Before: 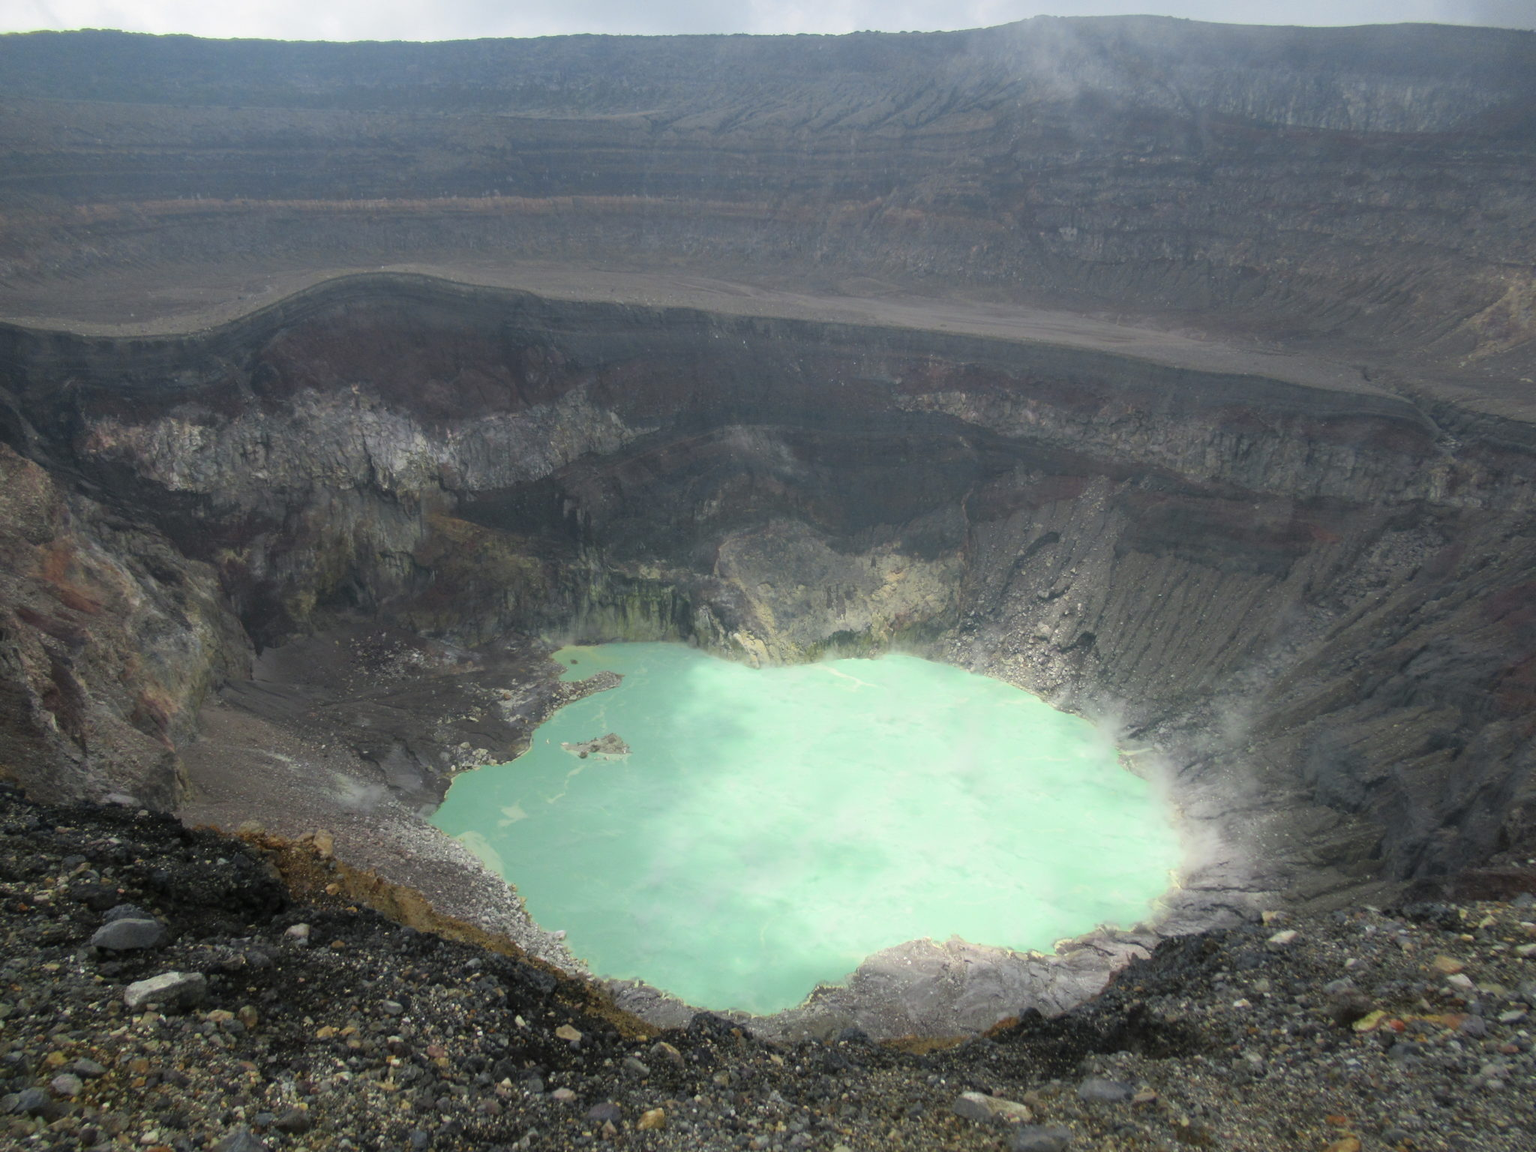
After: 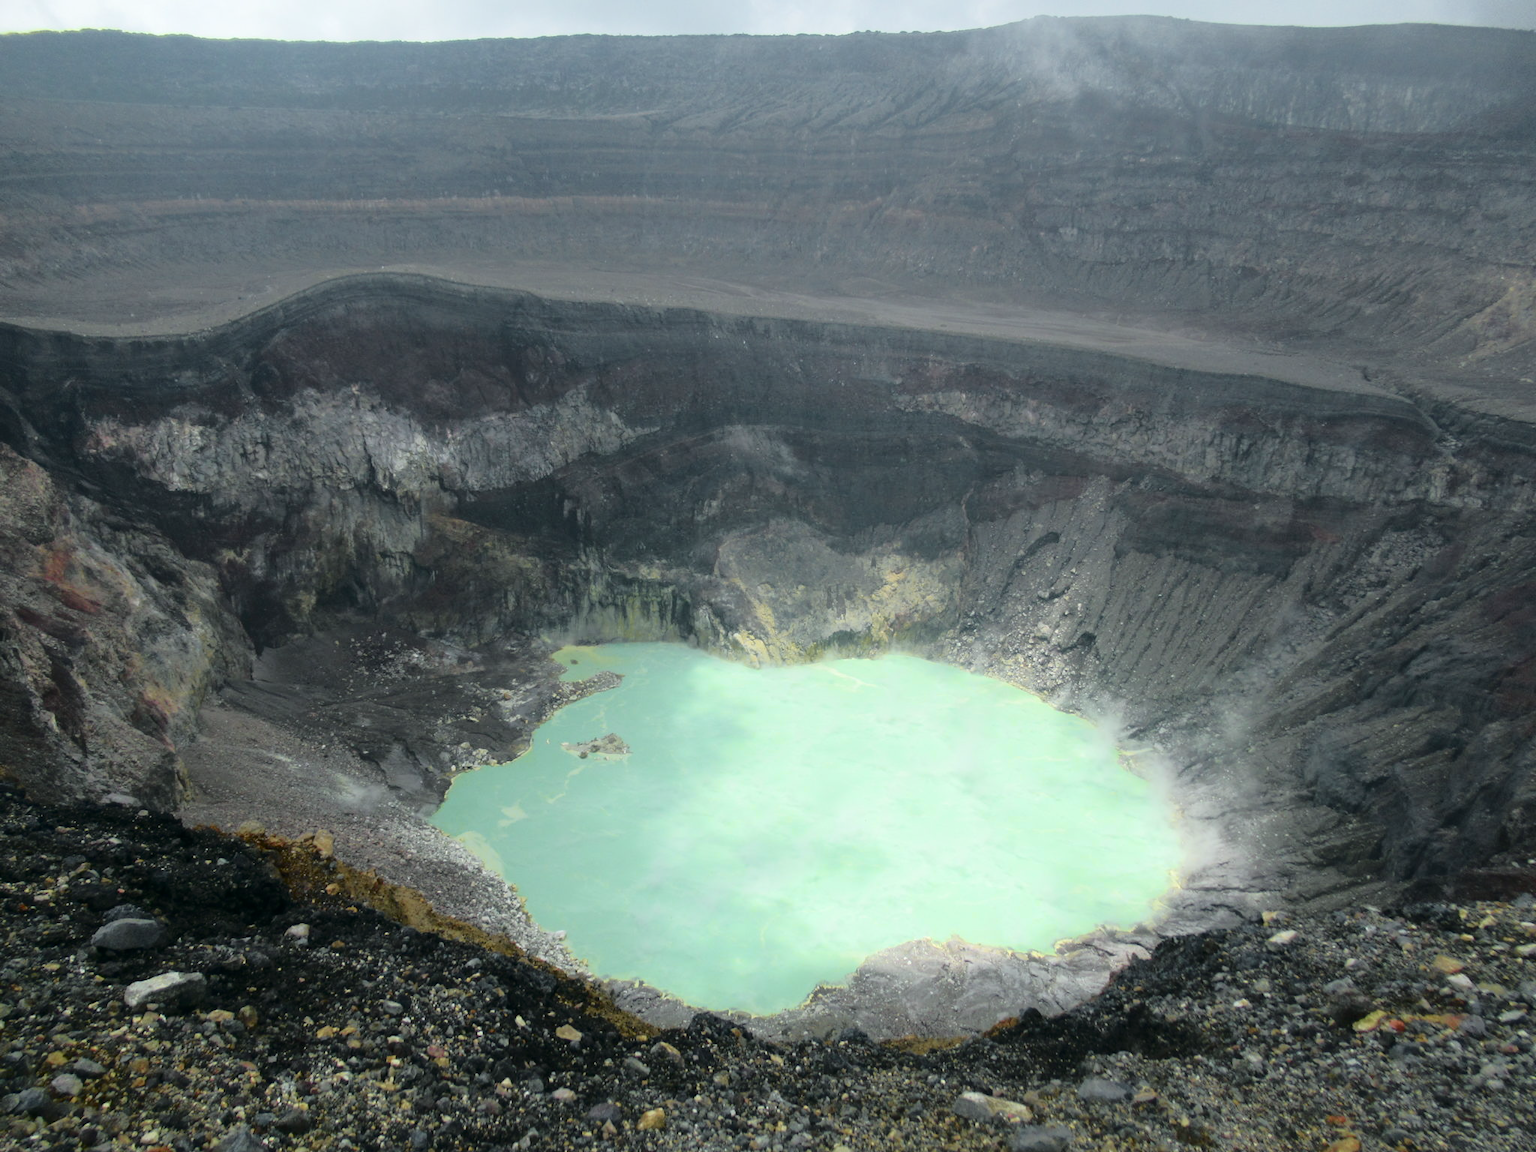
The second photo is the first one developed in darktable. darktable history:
tone curve: curves: ch0 [(0, 0) (0.081, 0.044) (0.192, 0.125) (0.283, 0.238) (0.416, 0.449) (0.495, 0.524) (0.686, 0.743) (0.826, 0.865) (0.978, 0.988)]; ch1 [(0, 0) (0.161, 0.092) (0.35, 0.33) (0.392, 0.392) (0.427, 0.426) (0.479, 0.472) (0.505, 0.497) (0.521, 0.514) (0.547, 0.568) (0.579, 0.597) (0.625, 0.627) (0.678, 0.733) (1, 1)]; ch2 [(0, 0) (0.346, 0.362) (0.404, 0.427) (0.502, 0.495) (0.531, 0.523) (0.549, 0.554) (0.582, 0.596) (0.629, 0.642) (0.717, 0.678) (1, 1)], color space Lab, independent channels, preserve colors none
